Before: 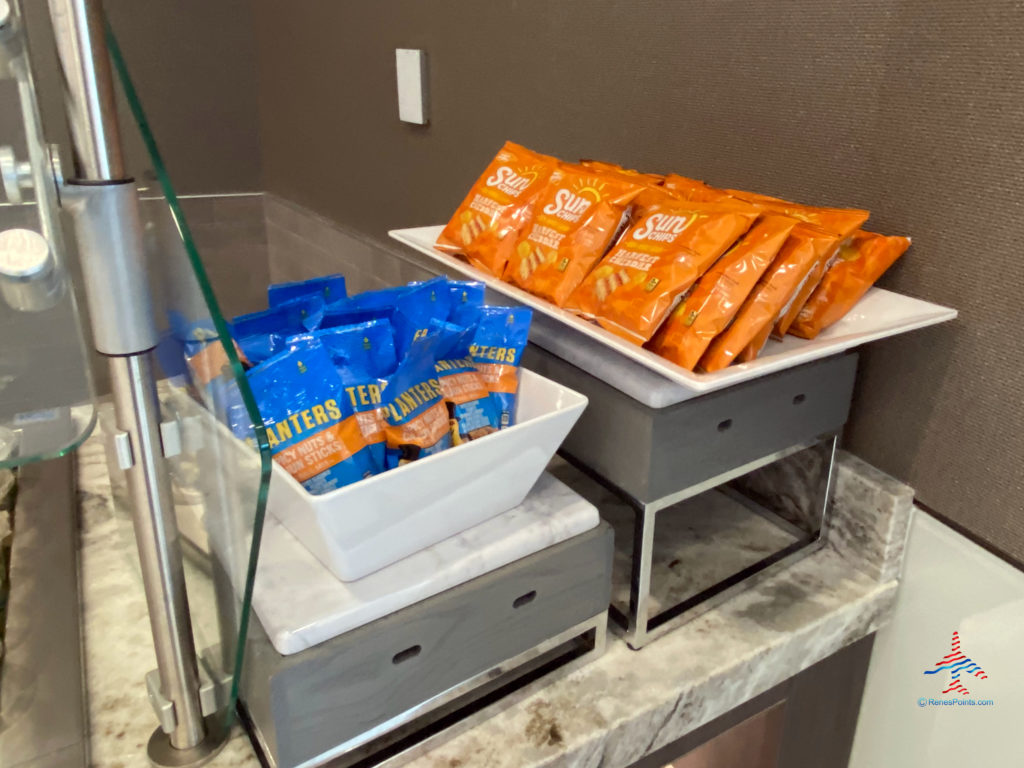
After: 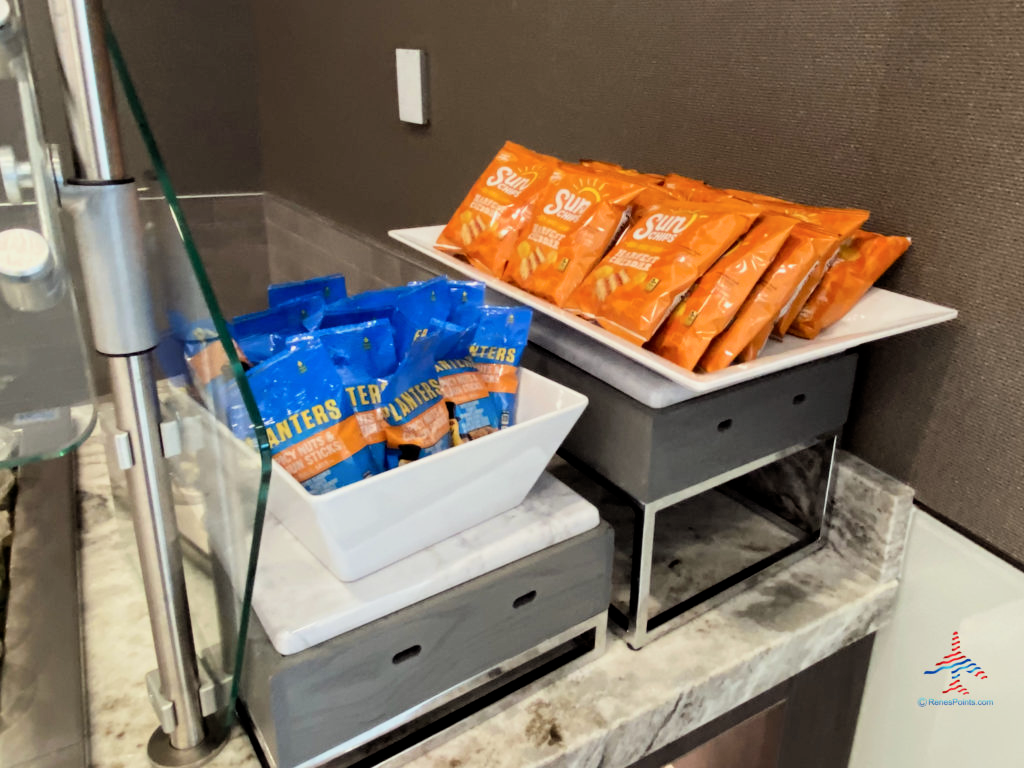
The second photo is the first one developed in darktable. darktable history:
filmic rgb: middle gray luminance 9.83%, black relative exposure -8.62 EV, white relative exposure 3.32 EV, target black luminance 0%, hardness 5.2, latitude 44.68%, contrast 1.313, highlights saturation mix 5.69%, shadows ↔ highlights balance 23.85%, iterations of high-quality reconstruction 0
